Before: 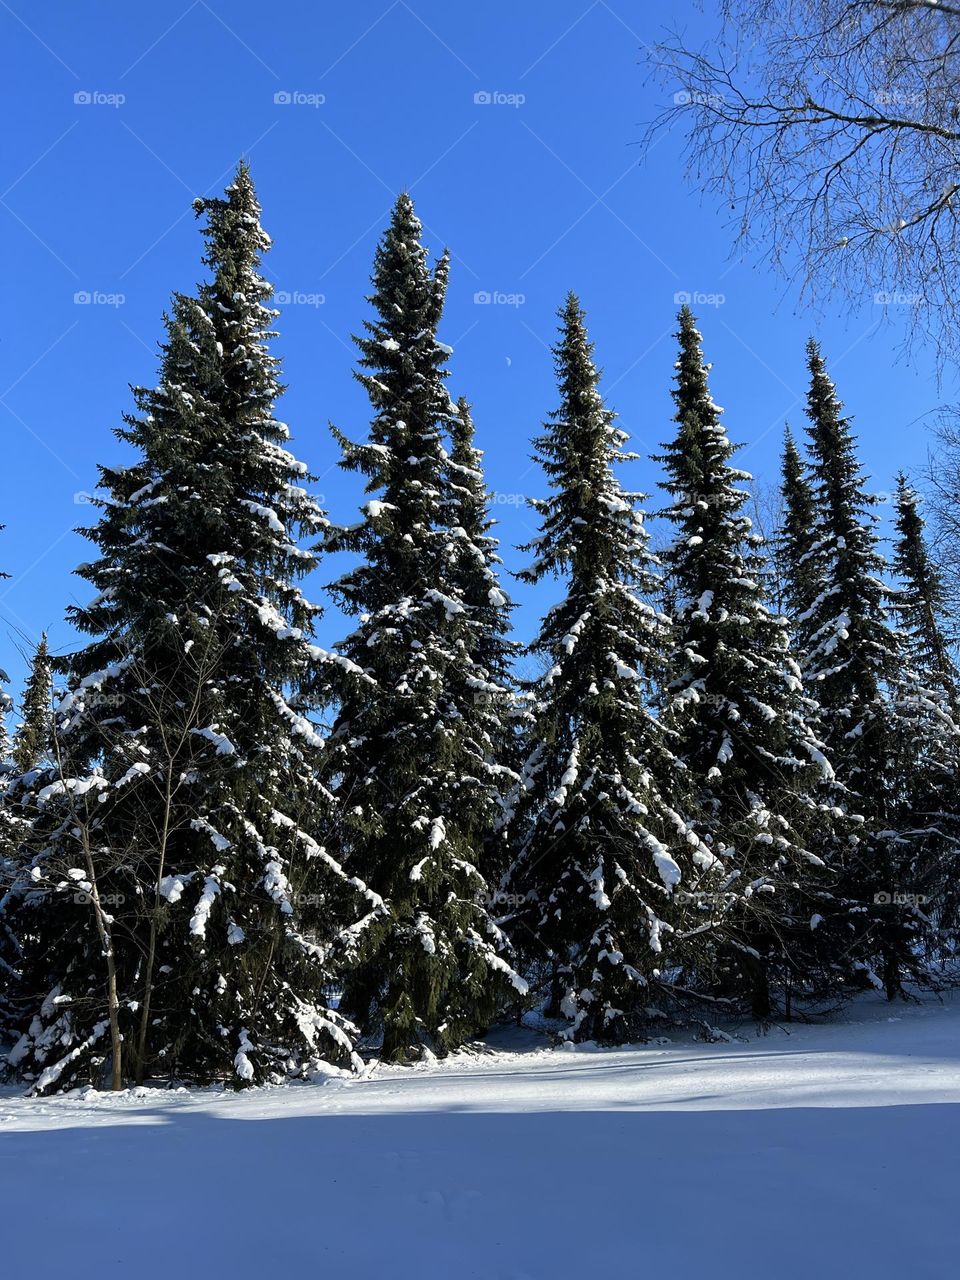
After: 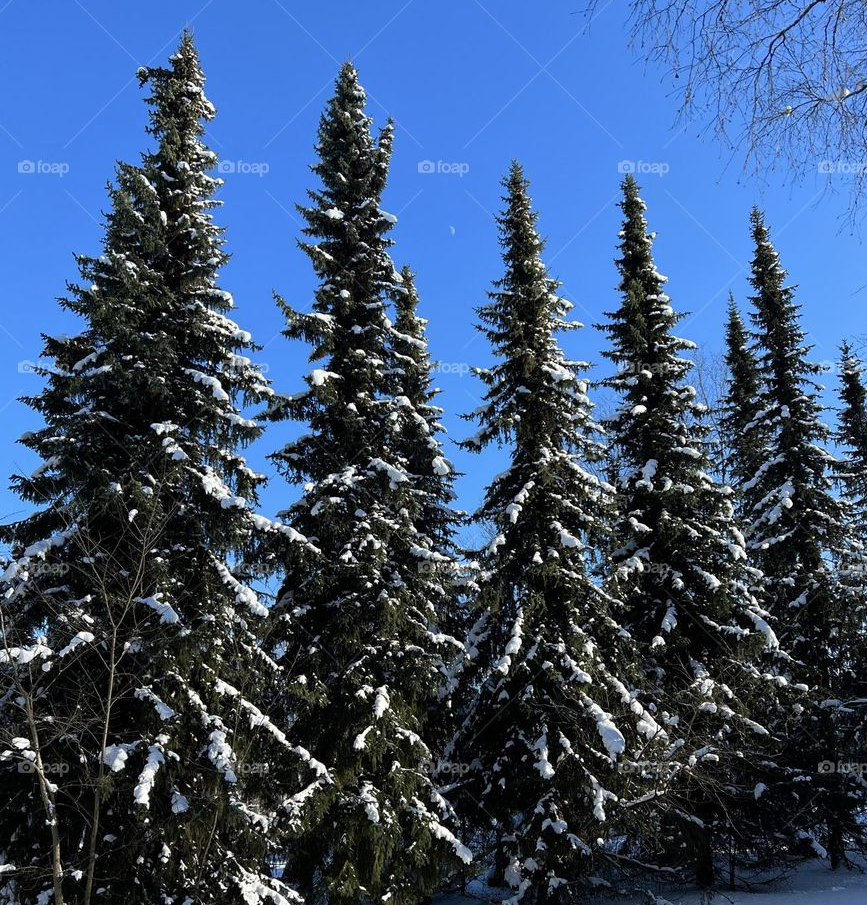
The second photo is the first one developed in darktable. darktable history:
crop: left 5.9%, top 10.302%, right 3.694%, bottom 18.989%
